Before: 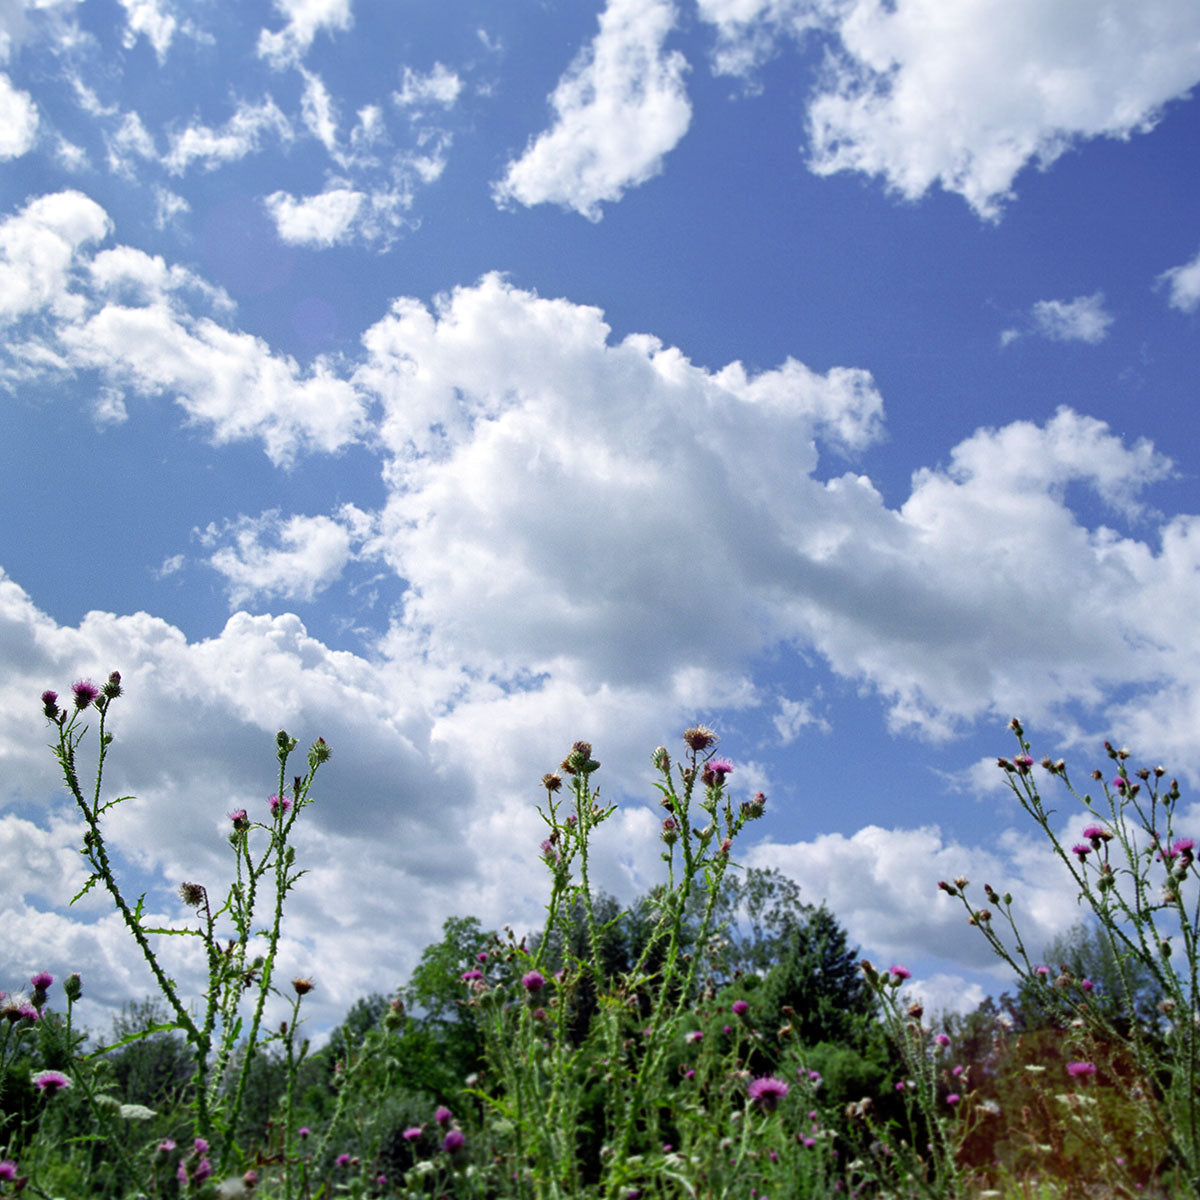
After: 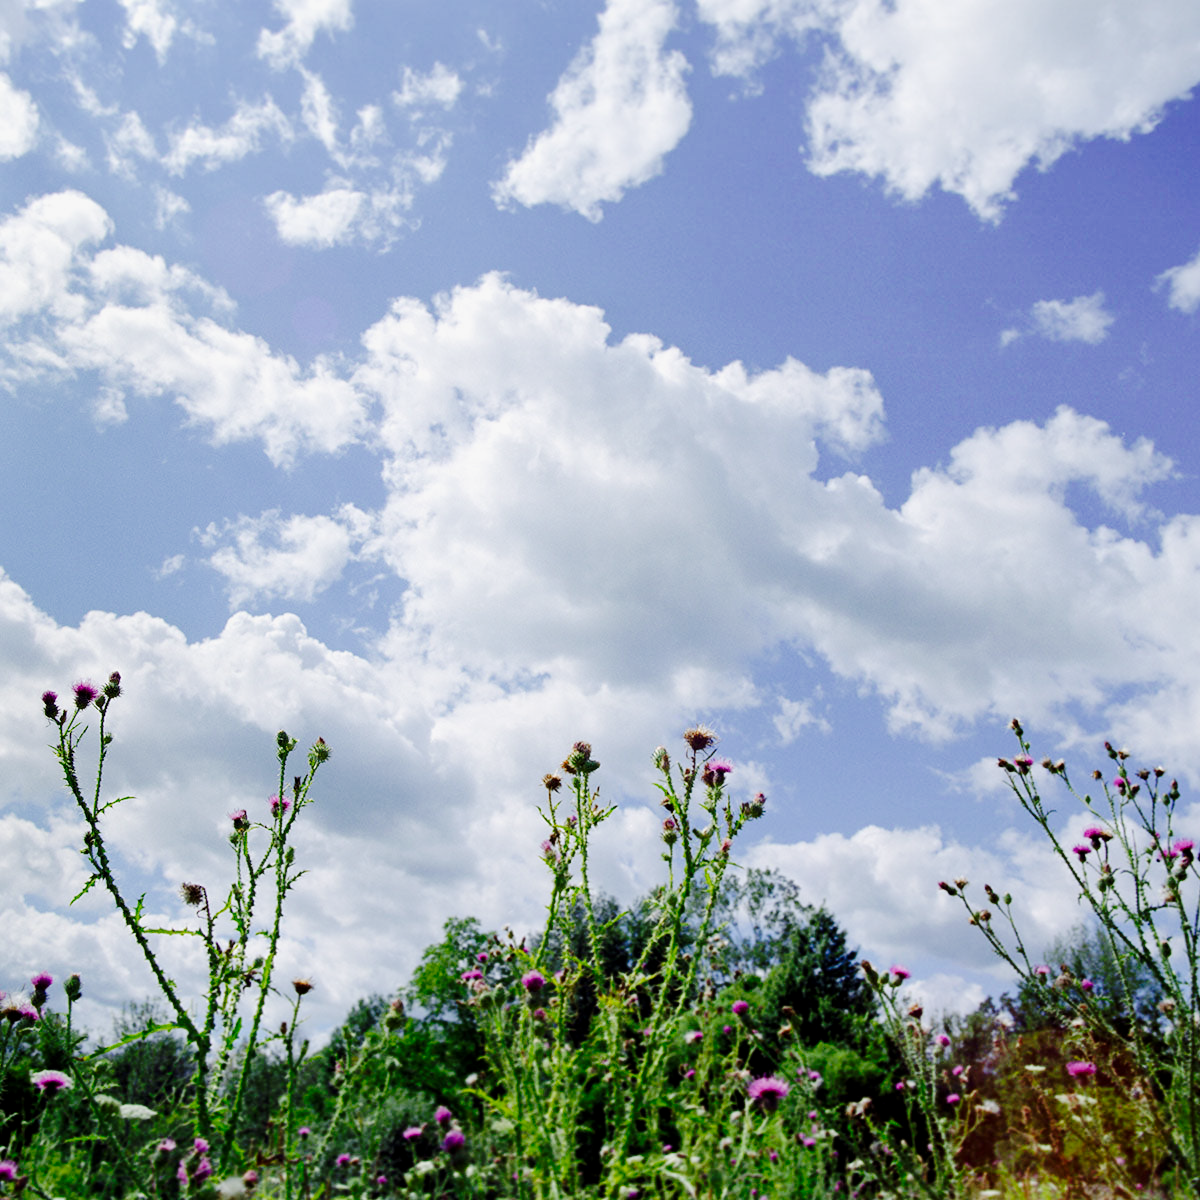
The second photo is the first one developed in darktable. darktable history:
tone equalizer: edges refinement/feathering 500, mask exposure compensation -1.57 EV, preserve details no
tone curve: curves: ch0 [(0.014, 0) (0.13, 0.09) (0.227, 0.211) (0.33, 0.395) (0.494, 0.615) (0.662, 0.76) (0.795, 0.846) (1, 0.969)]; ch1 [(0, 0) (0.366, 0.367) (0.447, 0.416) (0.473, 0.484) (0.504, 0.502) (0.525, 0.518) (0.564, 0.601) (0.634, 0.66) (0.746, 0.804) (1, 1)]; ch2 [(0, 0) (0.333, 0.346) (0.375, 0.375) (0.424, 0.43) (0.476, 0.498) (0.496, 0.505) (0.517, 0.522) (0.548, 0.548) (0.579, 0.618) (0.651, 0.674) (0.688, 0.728) (1, 1)], preserve colors none
